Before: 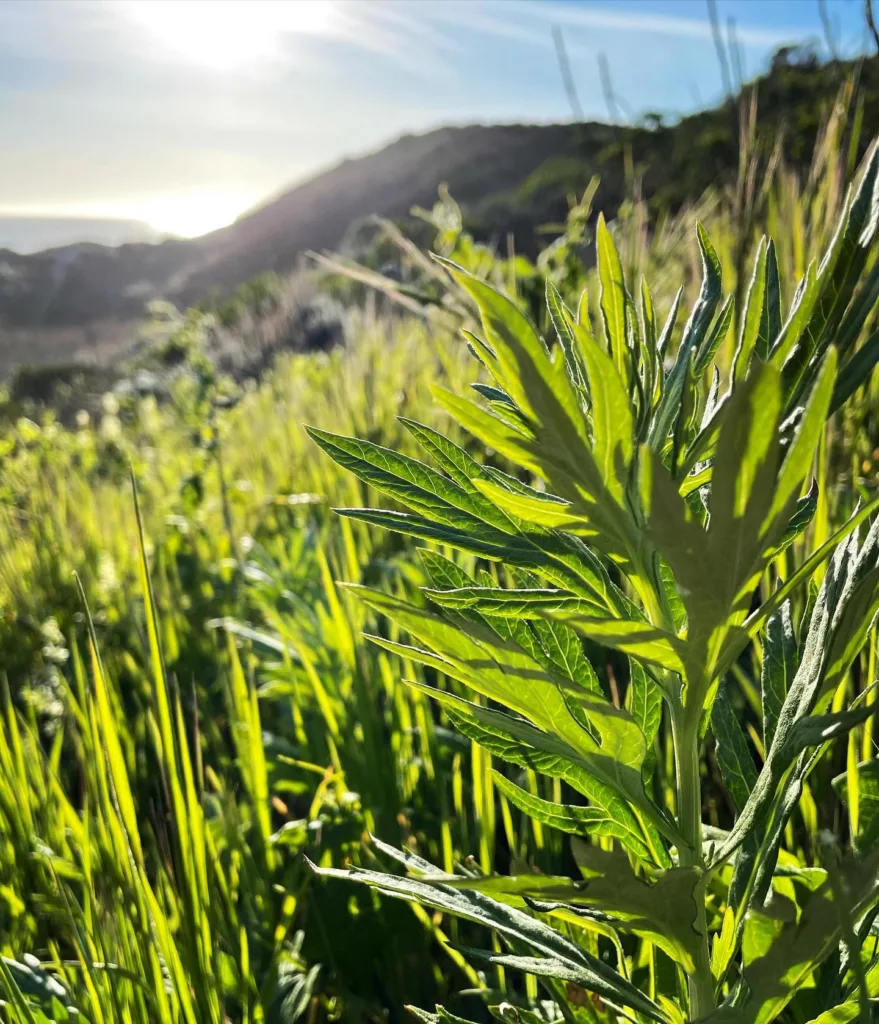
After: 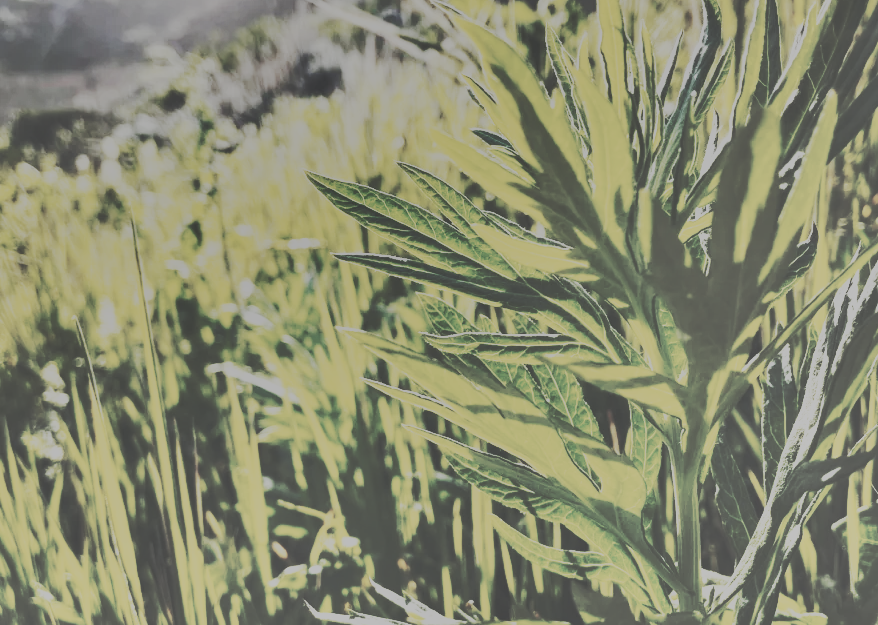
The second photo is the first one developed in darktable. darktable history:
base curve: curves: ch0 [(0, 0.015) (0.085, 0.116) (0.134, 0.298) (0.19, 0.545) (0.296, 0.764) (0.599, 0.982) (1, 1)], preserve colors none
crop and rotate: top 24.948%, bottom 13.965%
contrast brightness saturation: contrast -0.339, brightness 0.758, saturation -0.768
shadows and highlights: shadows 82.17, white point adjustment -9.17, highlights -61.26, highlights color adjustment 78.45%, soften with gaussian
